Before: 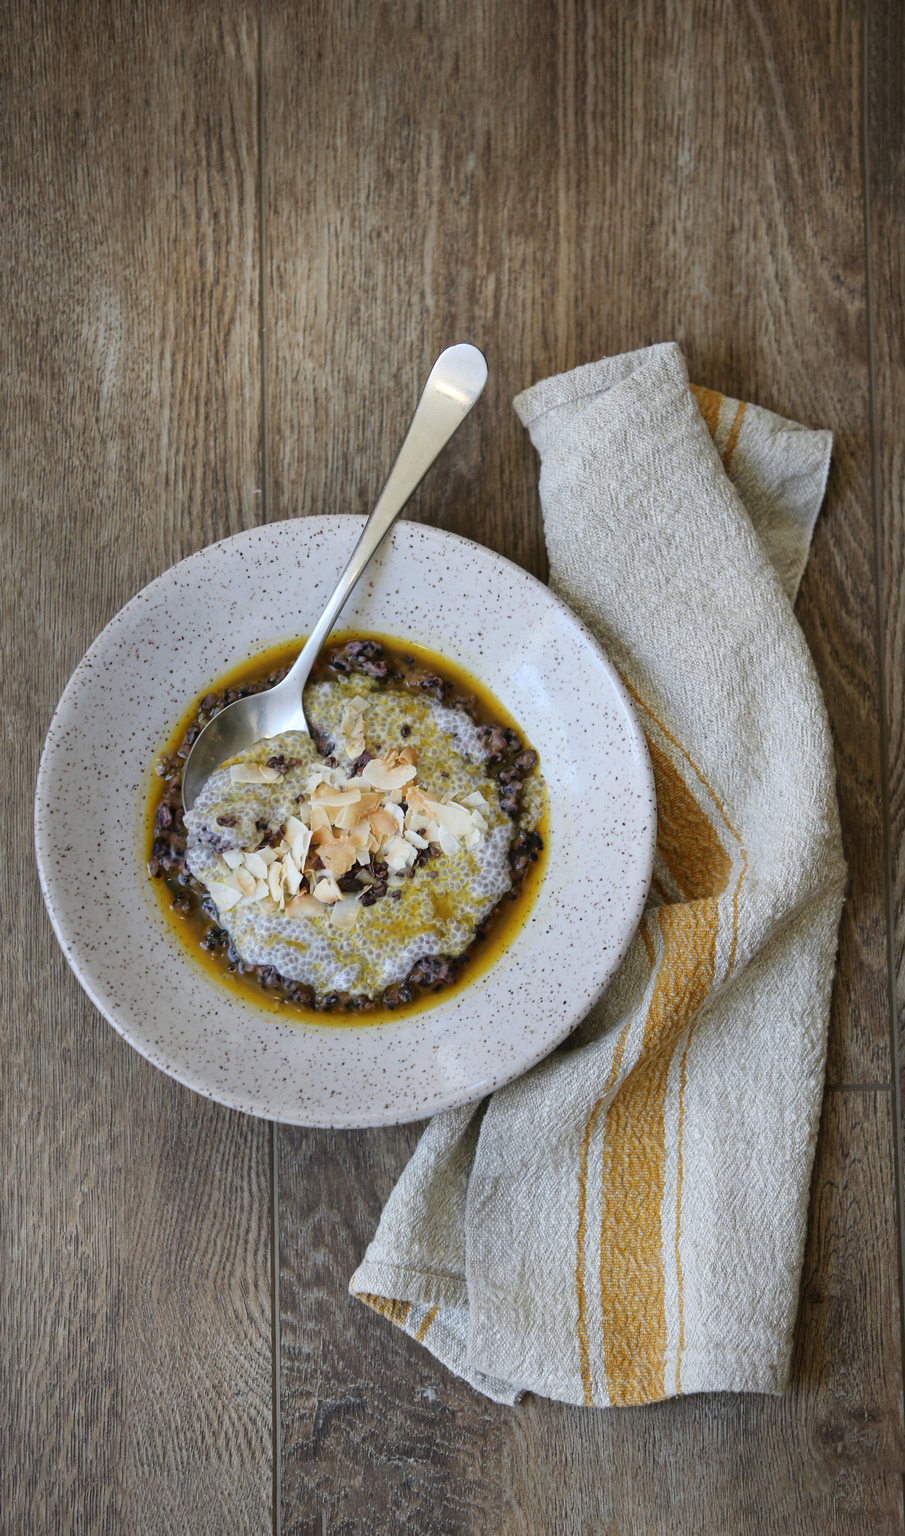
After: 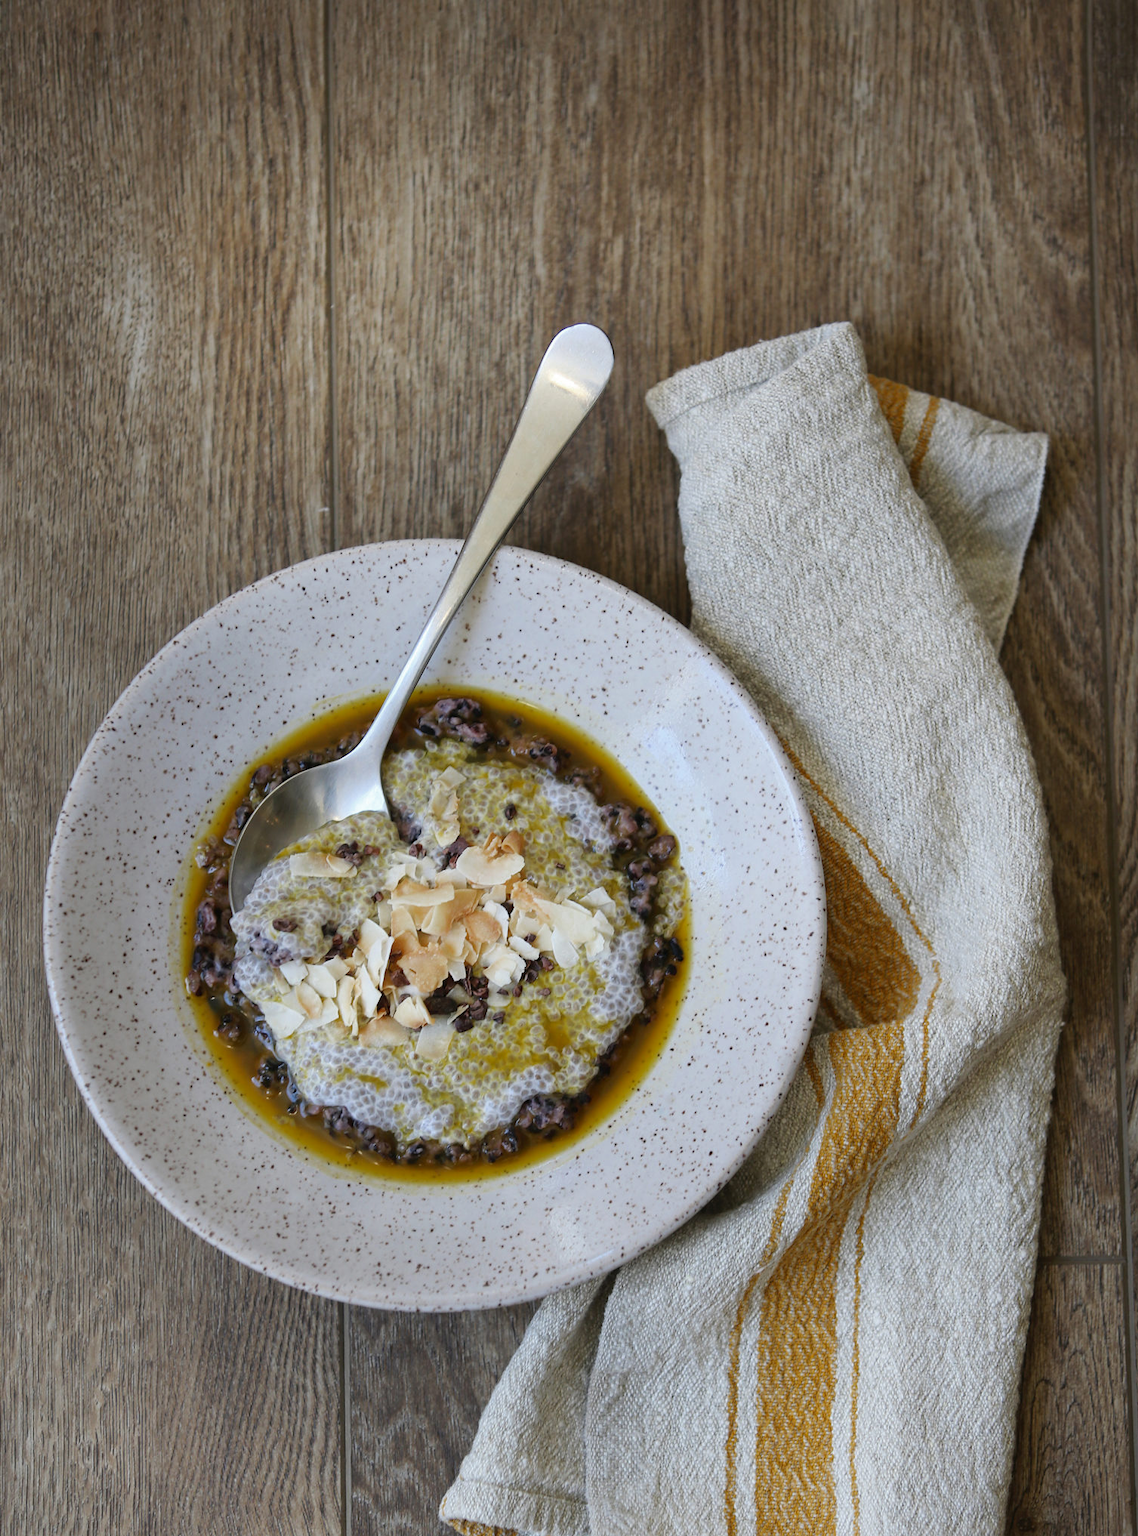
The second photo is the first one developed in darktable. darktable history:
crop and rotate: top 5.649%, bottom 14.859%
color zones: curves: ch0 [(0, 0.444) (0.143, 0.442) (0.286, 0.441) (0.429, 0.441) (0.571, 0.441) (0.714, 0.441) (0.857, 0.442) (1, 0.444)]
exposure: compensate highlight preservation false
